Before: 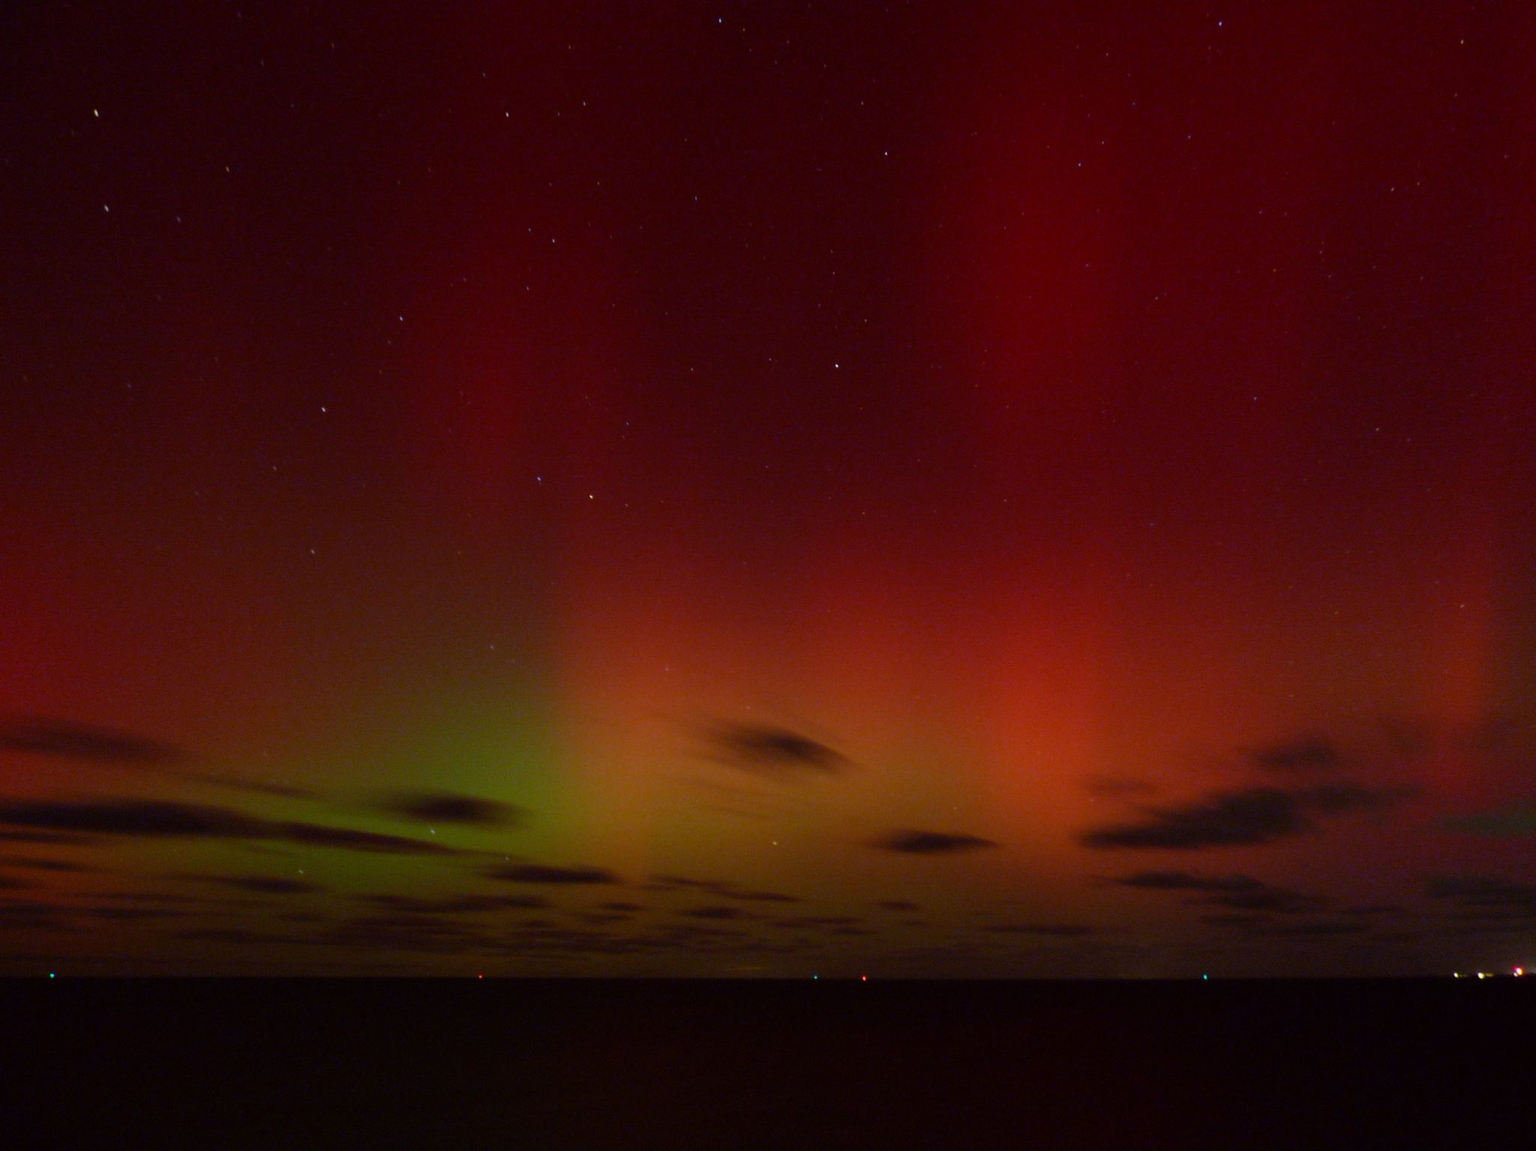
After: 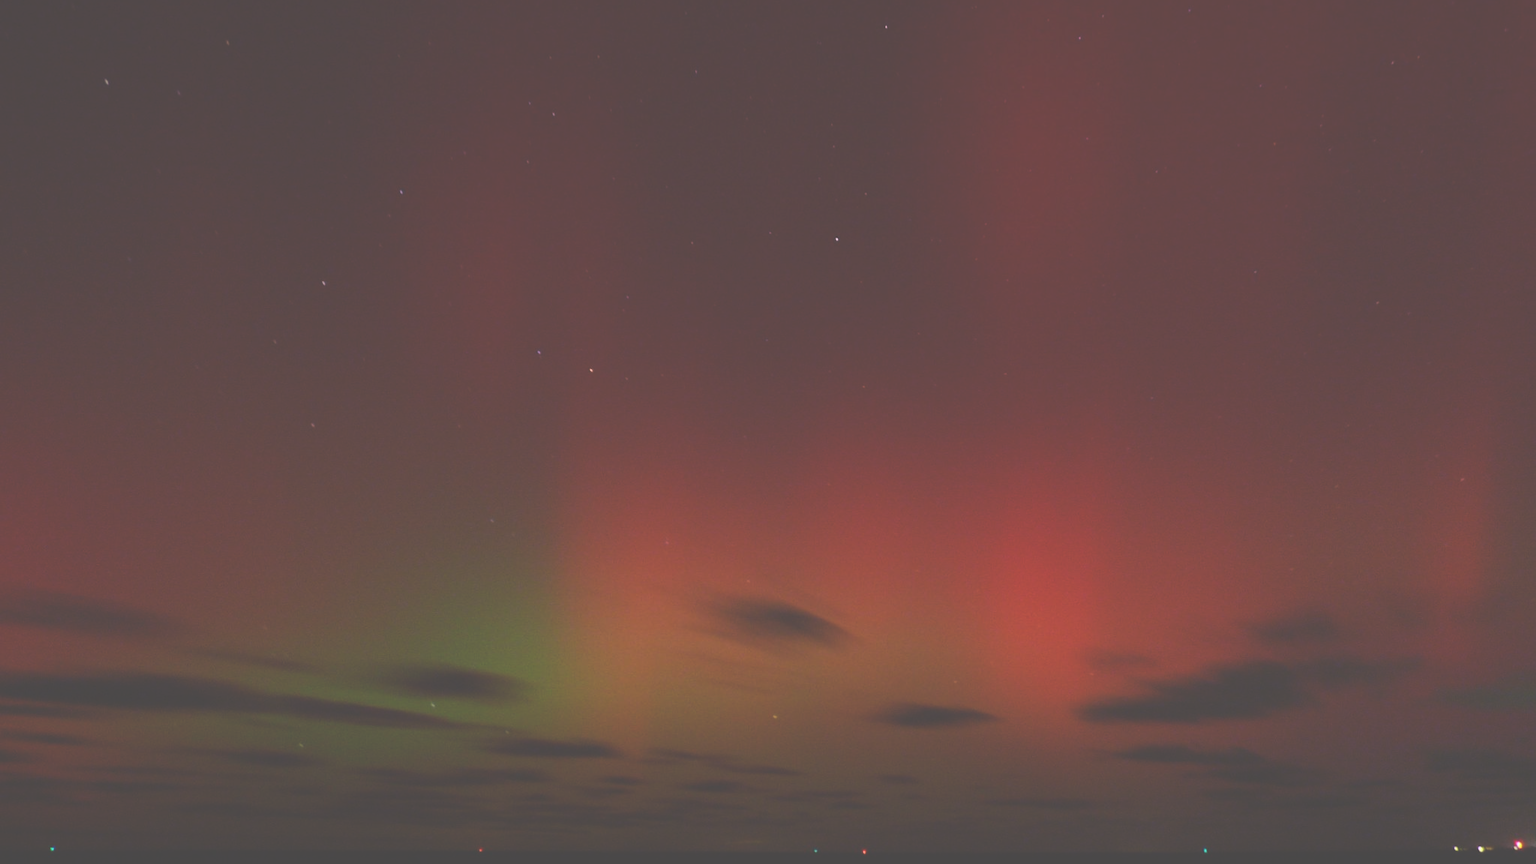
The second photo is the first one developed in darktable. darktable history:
tone curve: curves: ch0 [(0, 0) (0.003, 0.04) (0.011, 0.053) (0.025, 0.077) (0.044, 0.104) (0.069, 0.127) (0.1, 0.15) (0.136, 0.177) (0.177, 0.215) (0.224, 0.254) (0.277, 0.3) (0.335, 0.355) (0.399, 0.41) (0.468, 0.477) (0.543, 0.554) (0.623, 0.636) (0.709, 0.72) (0.801, 0.804) (0.898, 0.892) (1, 1)], preserve colors none
exposure: black level correction -0.062, exposure -0.05 EV, compensate exposure bias true, compensate highlight preservation false
crop: top 11.048%, bottom 13.897%
contrast brightness saturation: contrast 0.042, saturation 0.157
